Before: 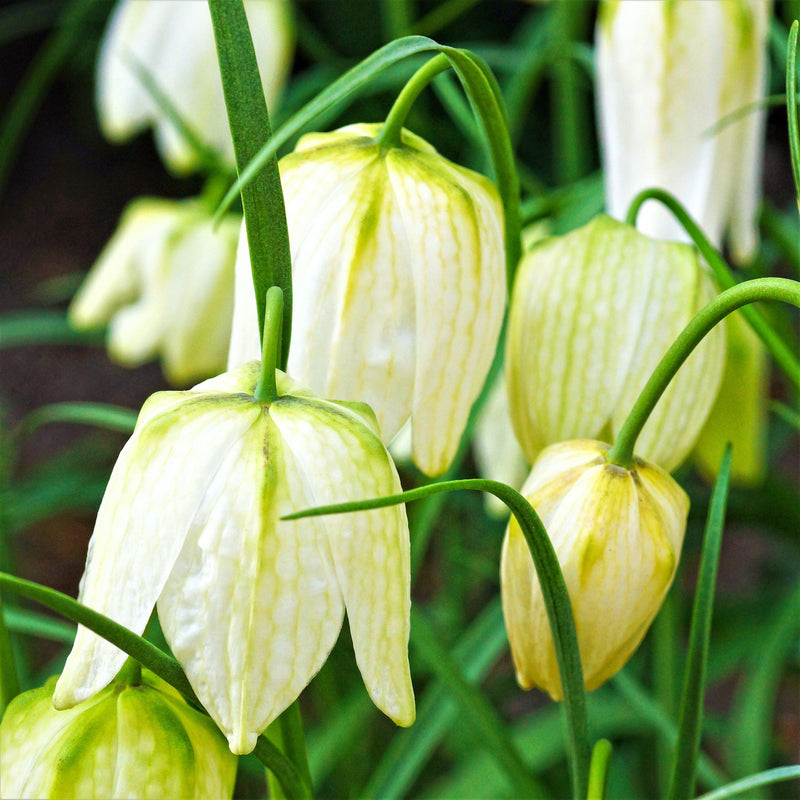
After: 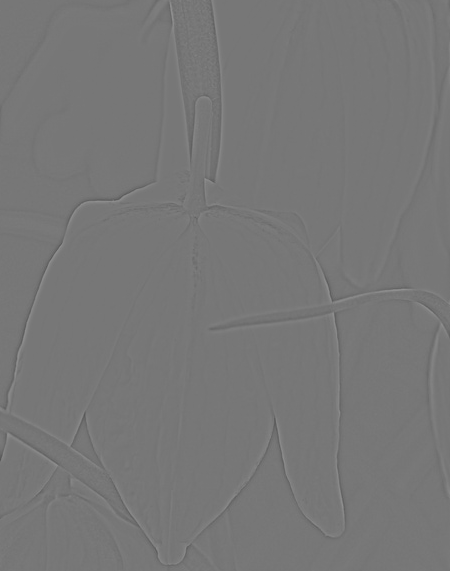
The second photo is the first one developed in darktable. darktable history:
crop: left 8.966%, top 23.852%, right 34.699%, bottom 4.703%
highpass: sharpness 6%, contrast boost 7.63%
